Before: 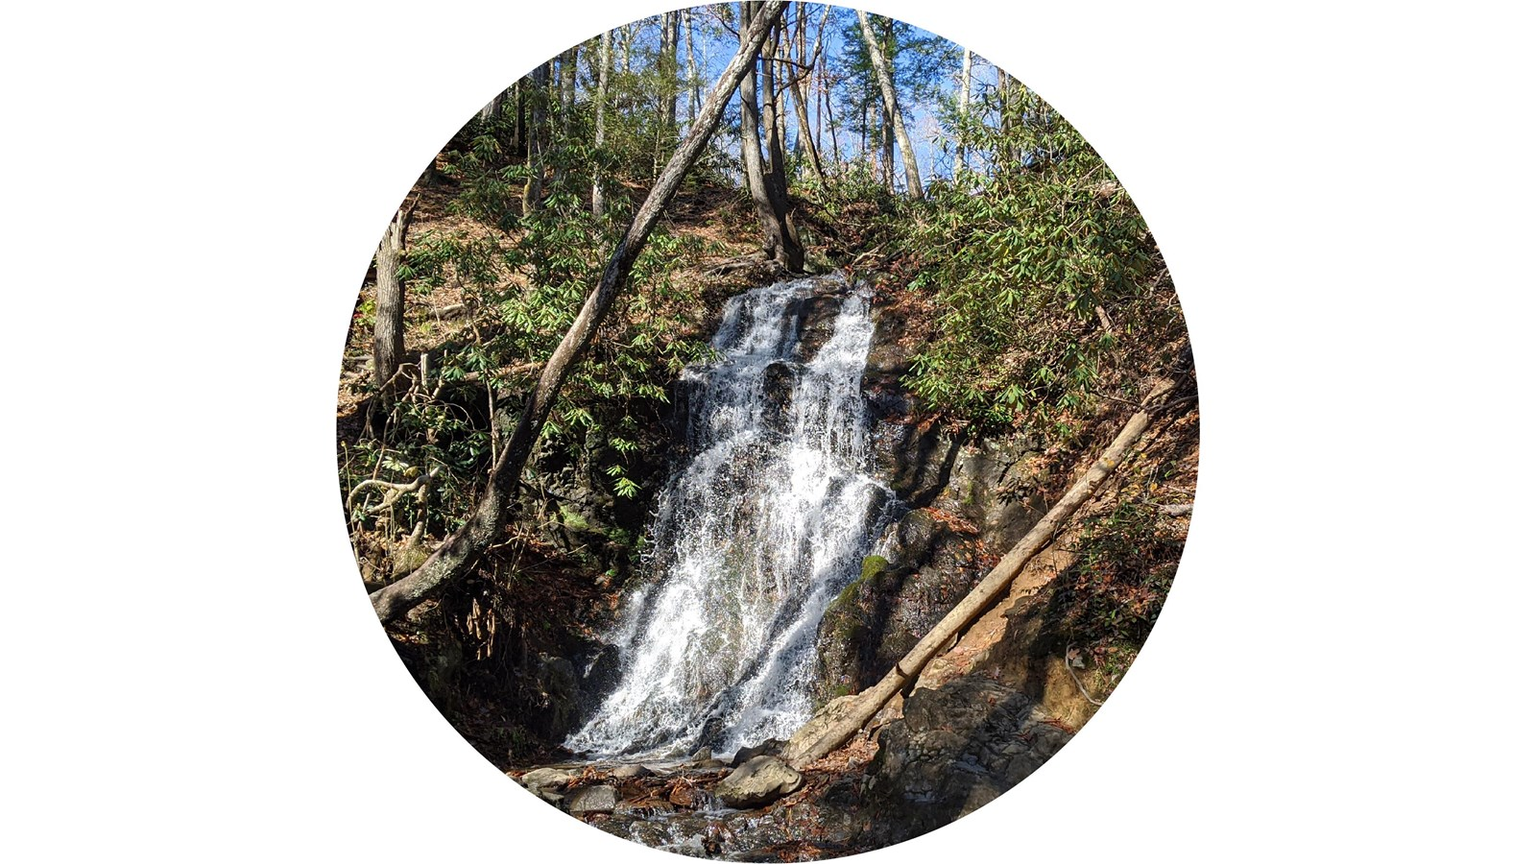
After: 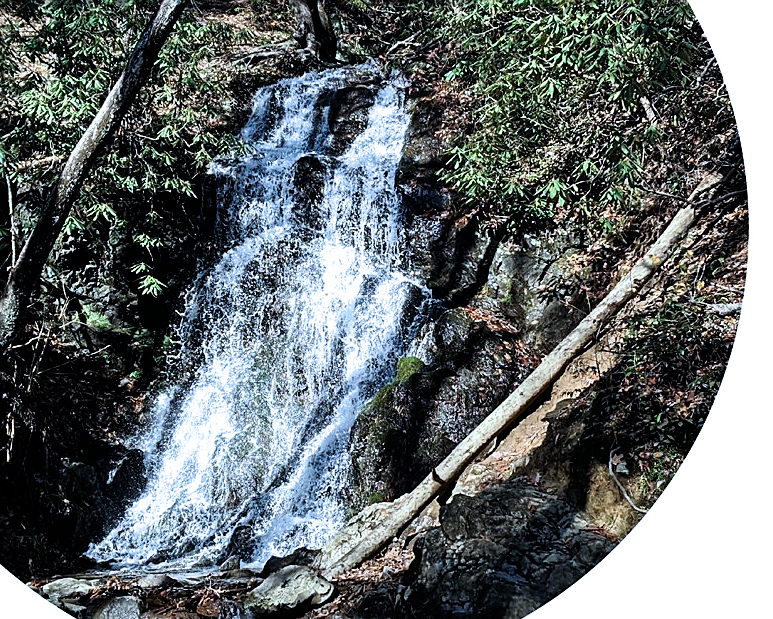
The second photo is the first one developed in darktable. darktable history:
sharpen: on, module defaults
crop: left 31.328%, top 24.745%, right 20.359%, bottom 6.462%
color calibration: x 0.398, y 0.386, temperature 3639.11 K
filmic rgb: black relative exposure -6.47 EV, white relative exposure 2.42 EV, target white luminance 99.957%, hardness 5.29, latitude 1.04%, contrast 1.422, highlights saturation mix 2.88%, iterations of high-quality reconstruction 0
